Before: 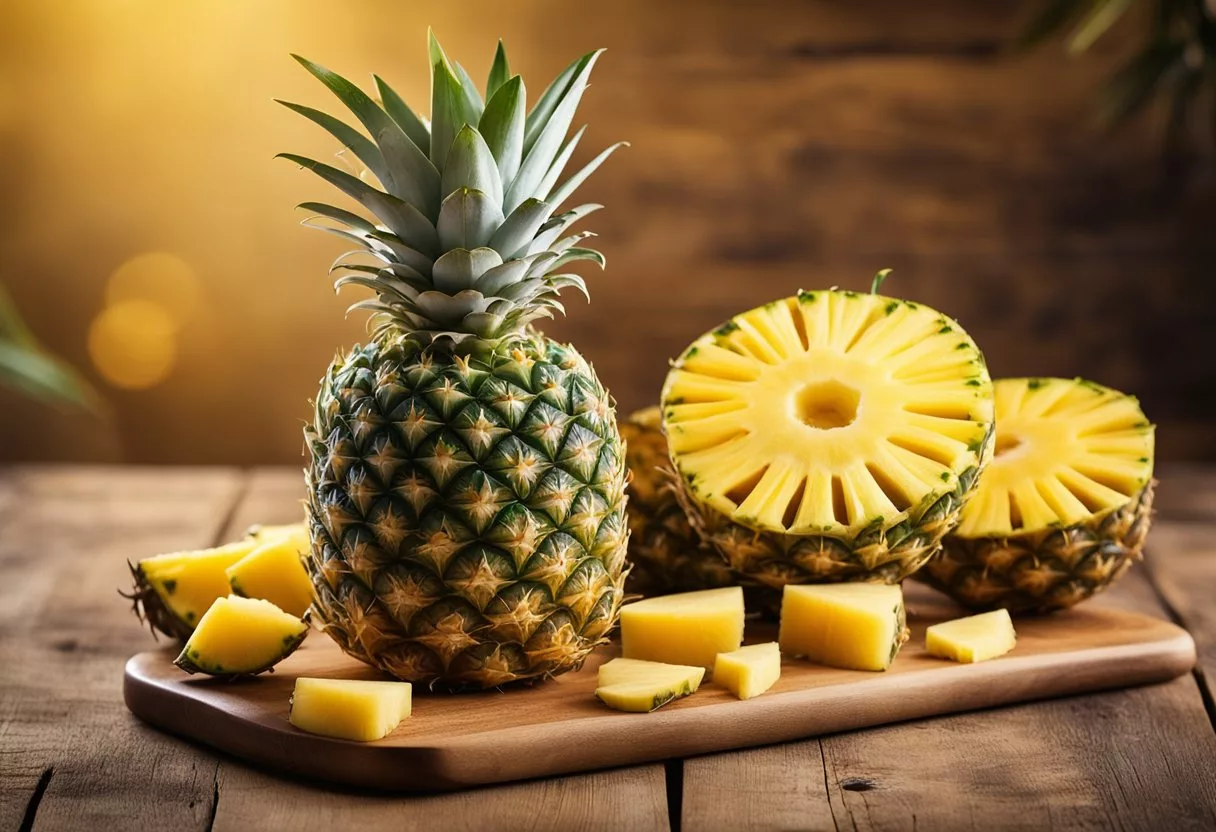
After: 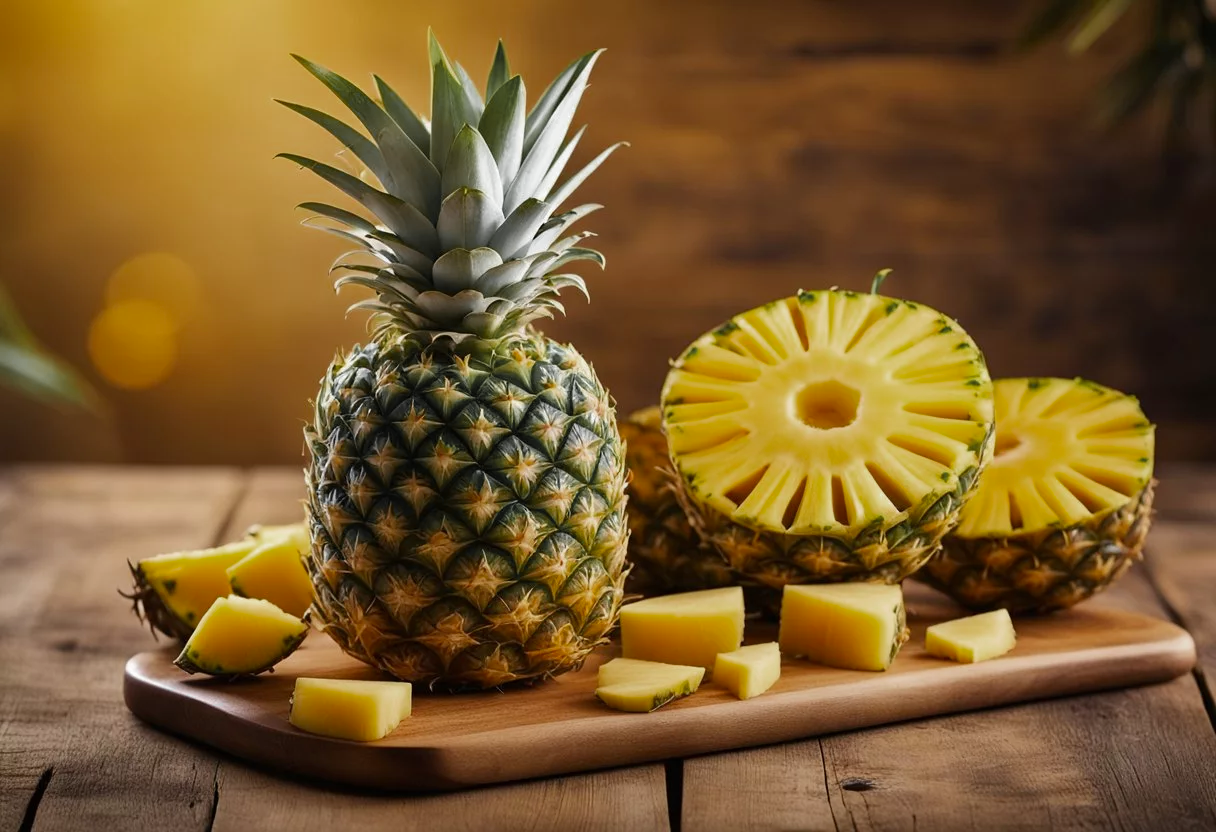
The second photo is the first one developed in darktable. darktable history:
color zones: curves: ch0 [(0.004, 0.388) (0.125, 0.392) (0.25, 0.404) (0.375, 0.5) (0.5, 0.5) (0.625, 0.5) (0.75, 0.5) (0.875, 0.5)]; ch1 [(0, 0.5) (0.125, 0.5) (0.25, 0.5) (0.375, 0.124) (0.524, 0.124) (0.645, 0.128) (0.789, 0.132) (0.914, 0.096) (0.998, 0.068)]
